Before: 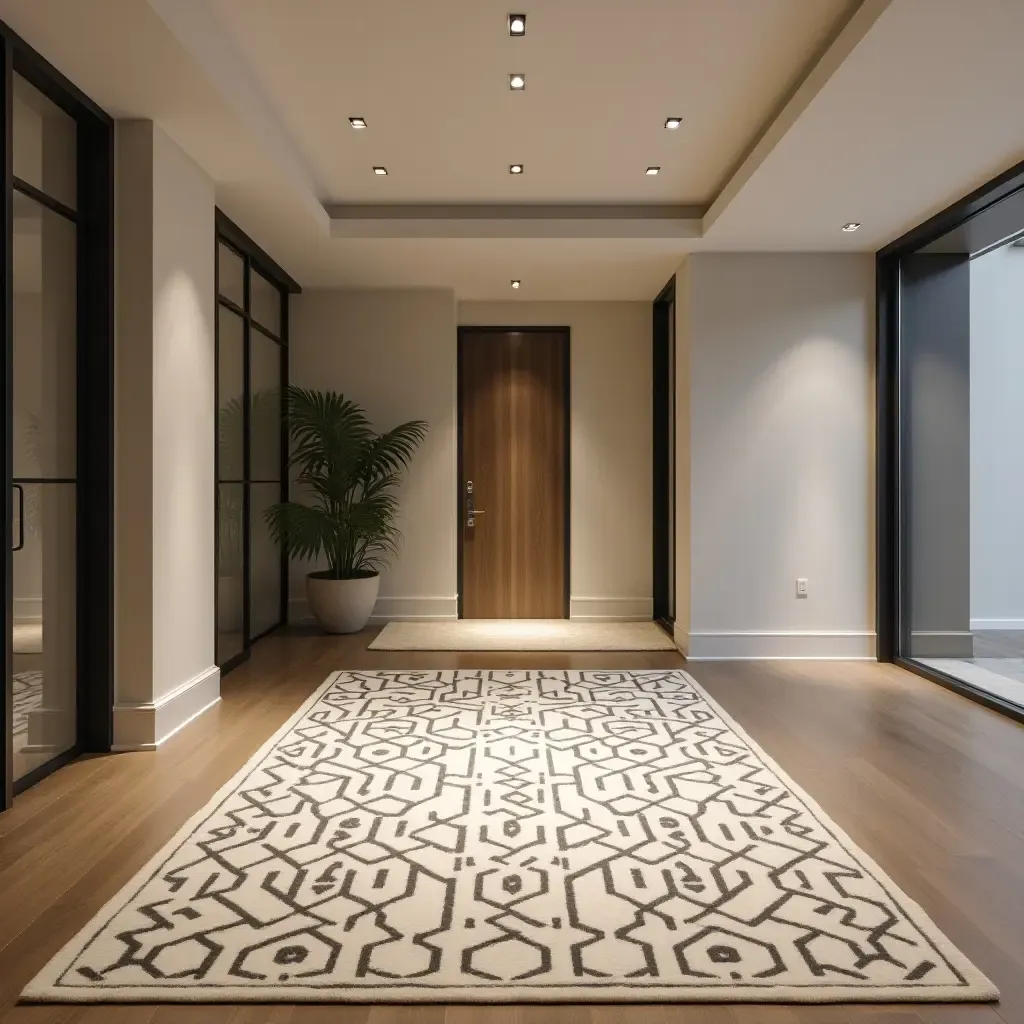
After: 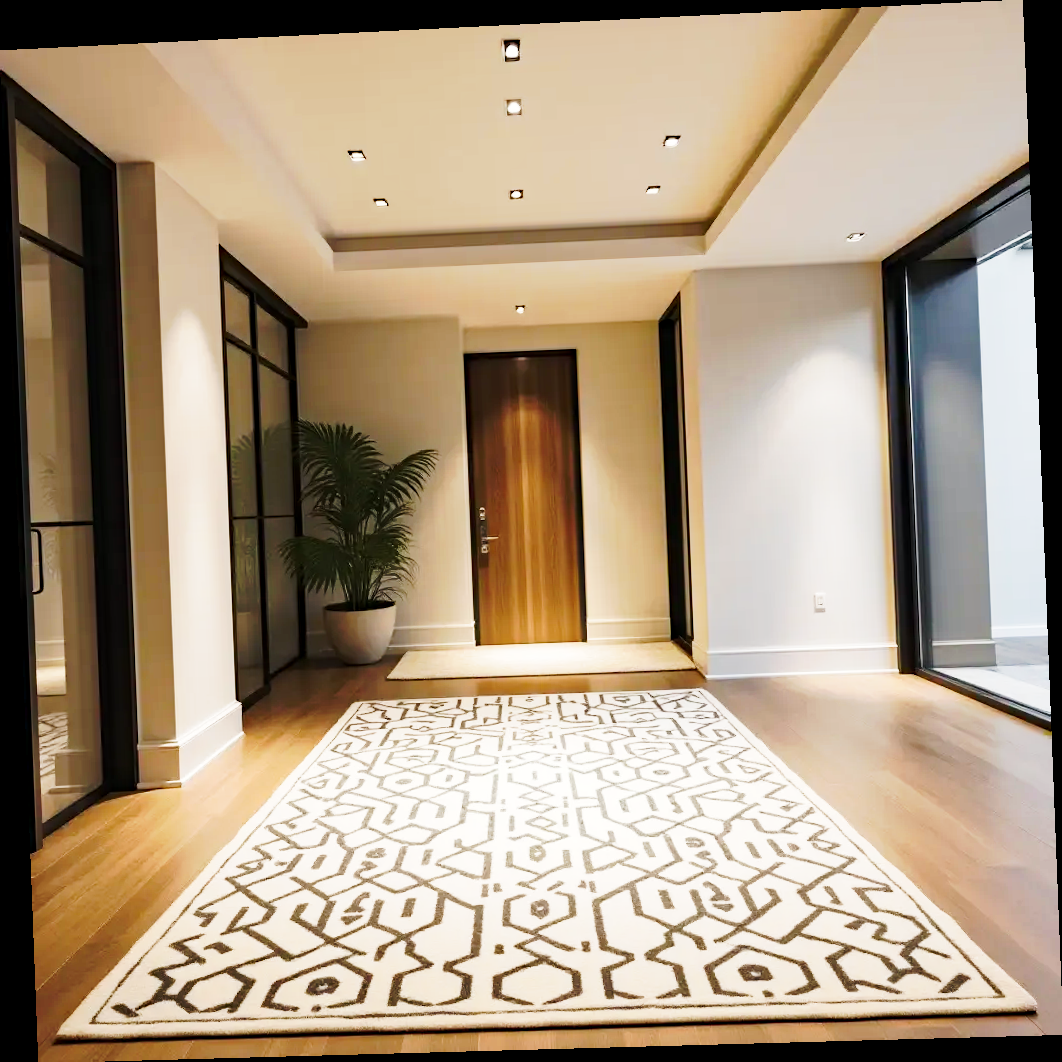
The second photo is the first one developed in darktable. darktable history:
haze removal: adaptive false
tone curve: curves: ch0 [(0, 0) (0.003, 0.003) (0.011, 0.013) (0.025, 0.029) (0.044, 0.052) (0.069, 0.082) (0.1, 0.118) (0.136, 0.161) (0.177, 0.21) (0.224, 0.27) (0.277, 0.38) (0.335, 0.49) (0.399, 0.594) (0.468, 0.692) (0.543, 0.794) (0.623, 0.857) (0.709, 0.919) (0.801, 0.955) (0.898, 0.978) (1, 1)], preserve colors none
rotate and perspective: rotation -2.22°, lens shift (horizontal) -0.022, automatic cropping off
